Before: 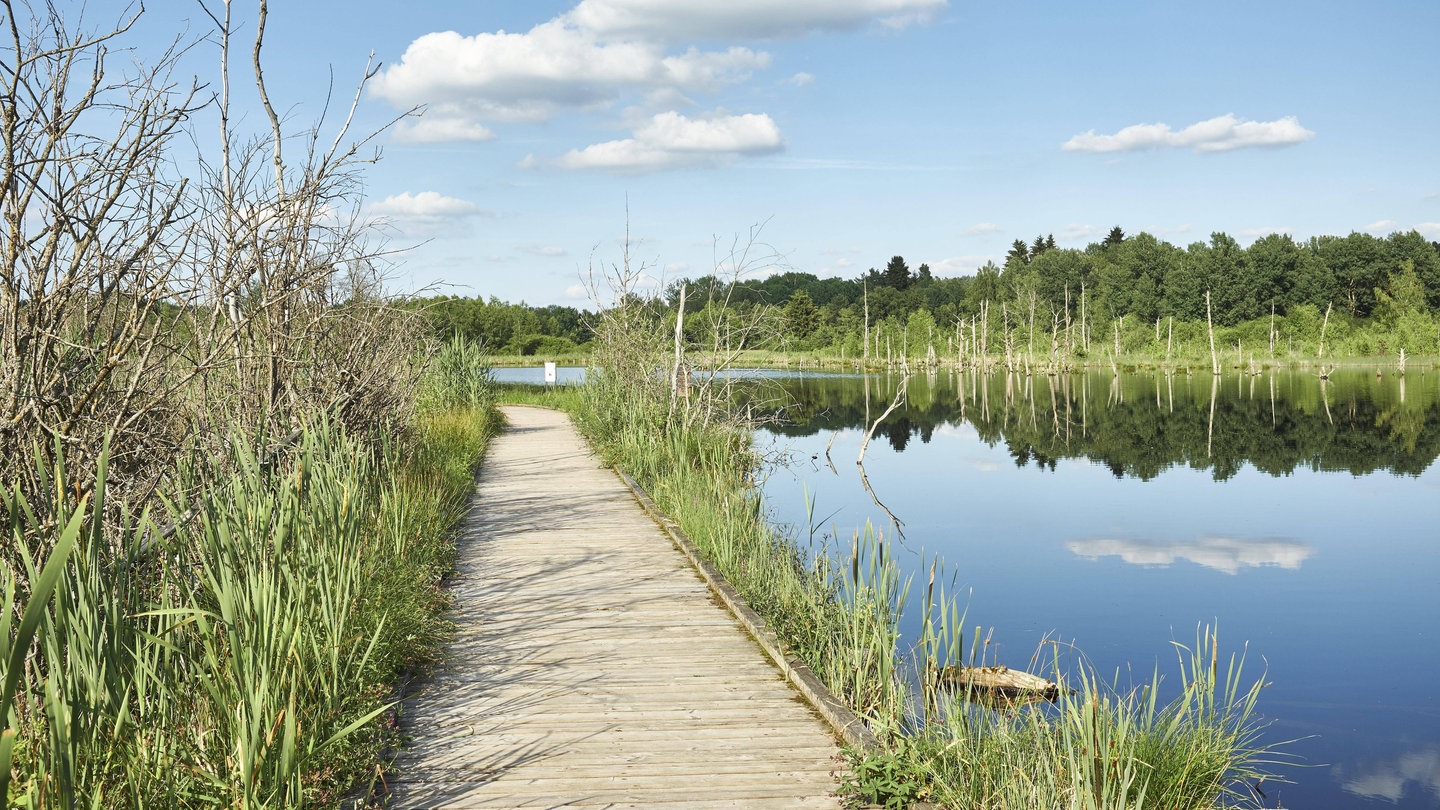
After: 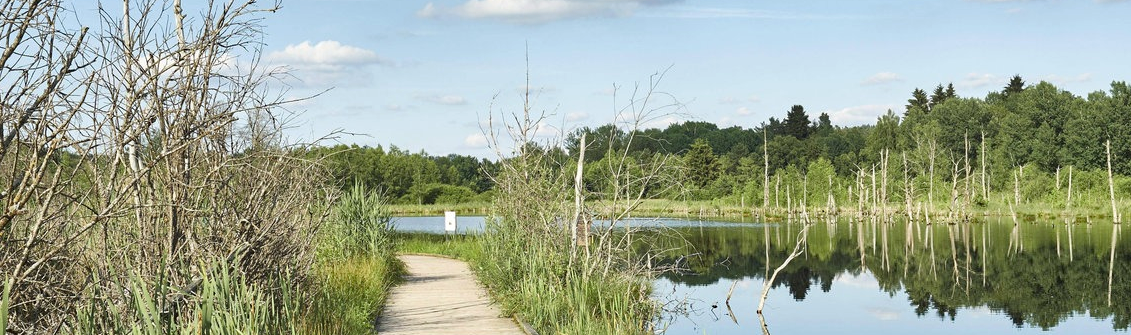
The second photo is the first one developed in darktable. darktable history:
crop: left 6.994%, top 18.642%, right 14.401%, bottom 39.908%
haze removal: compatibility mode true, adaptive false
